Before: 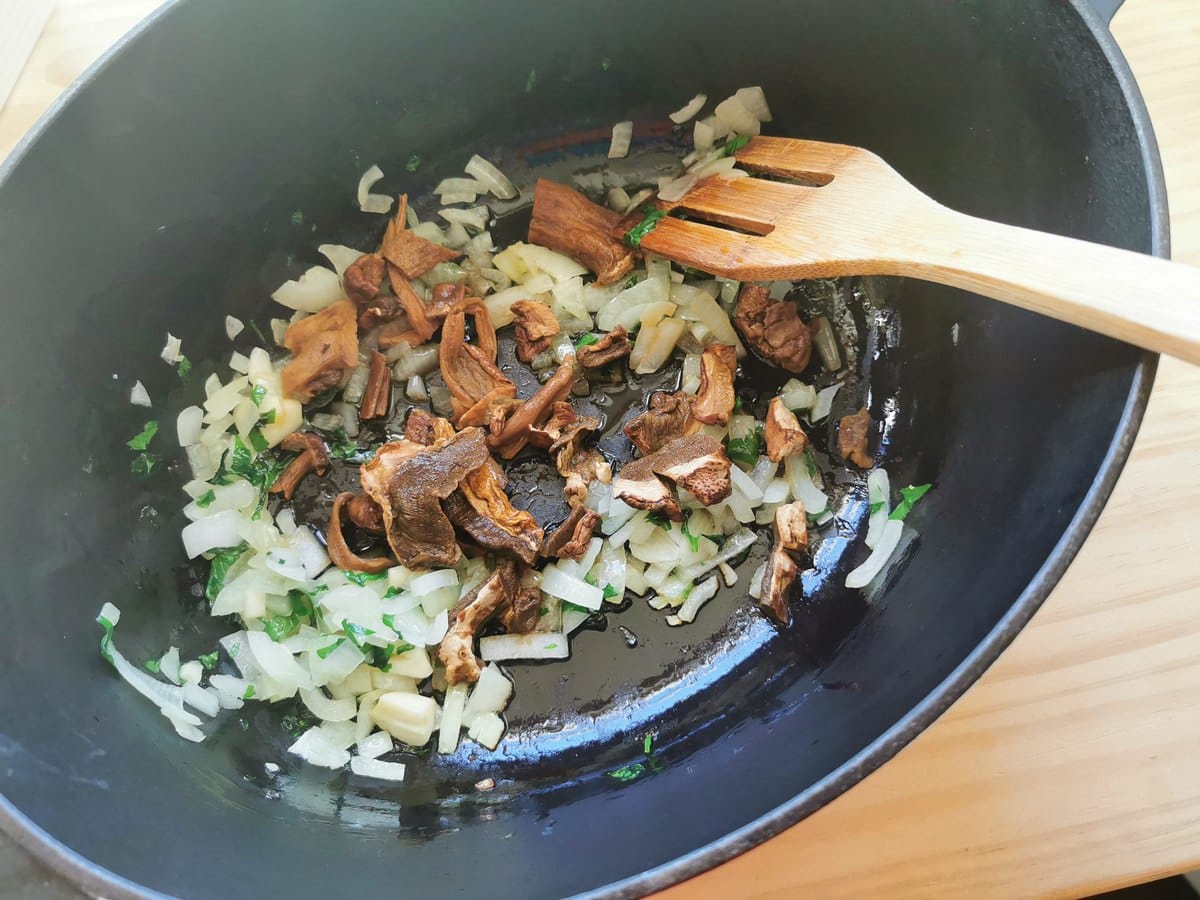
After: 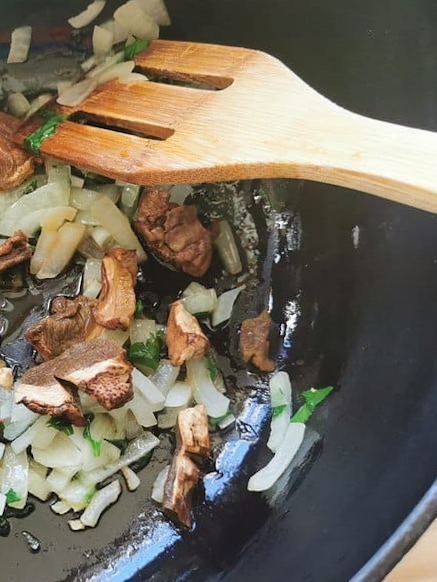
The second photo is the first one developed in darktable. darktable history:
crop and rotate: left 49.936%, top 10.094%, right 13.136%, bottom 24.256%
rotate and perspective: rotation -0.45°, automatic cropping original format, crop left 0.008, crop right 0.992, crop top 0.012, crop bottom 0.988
